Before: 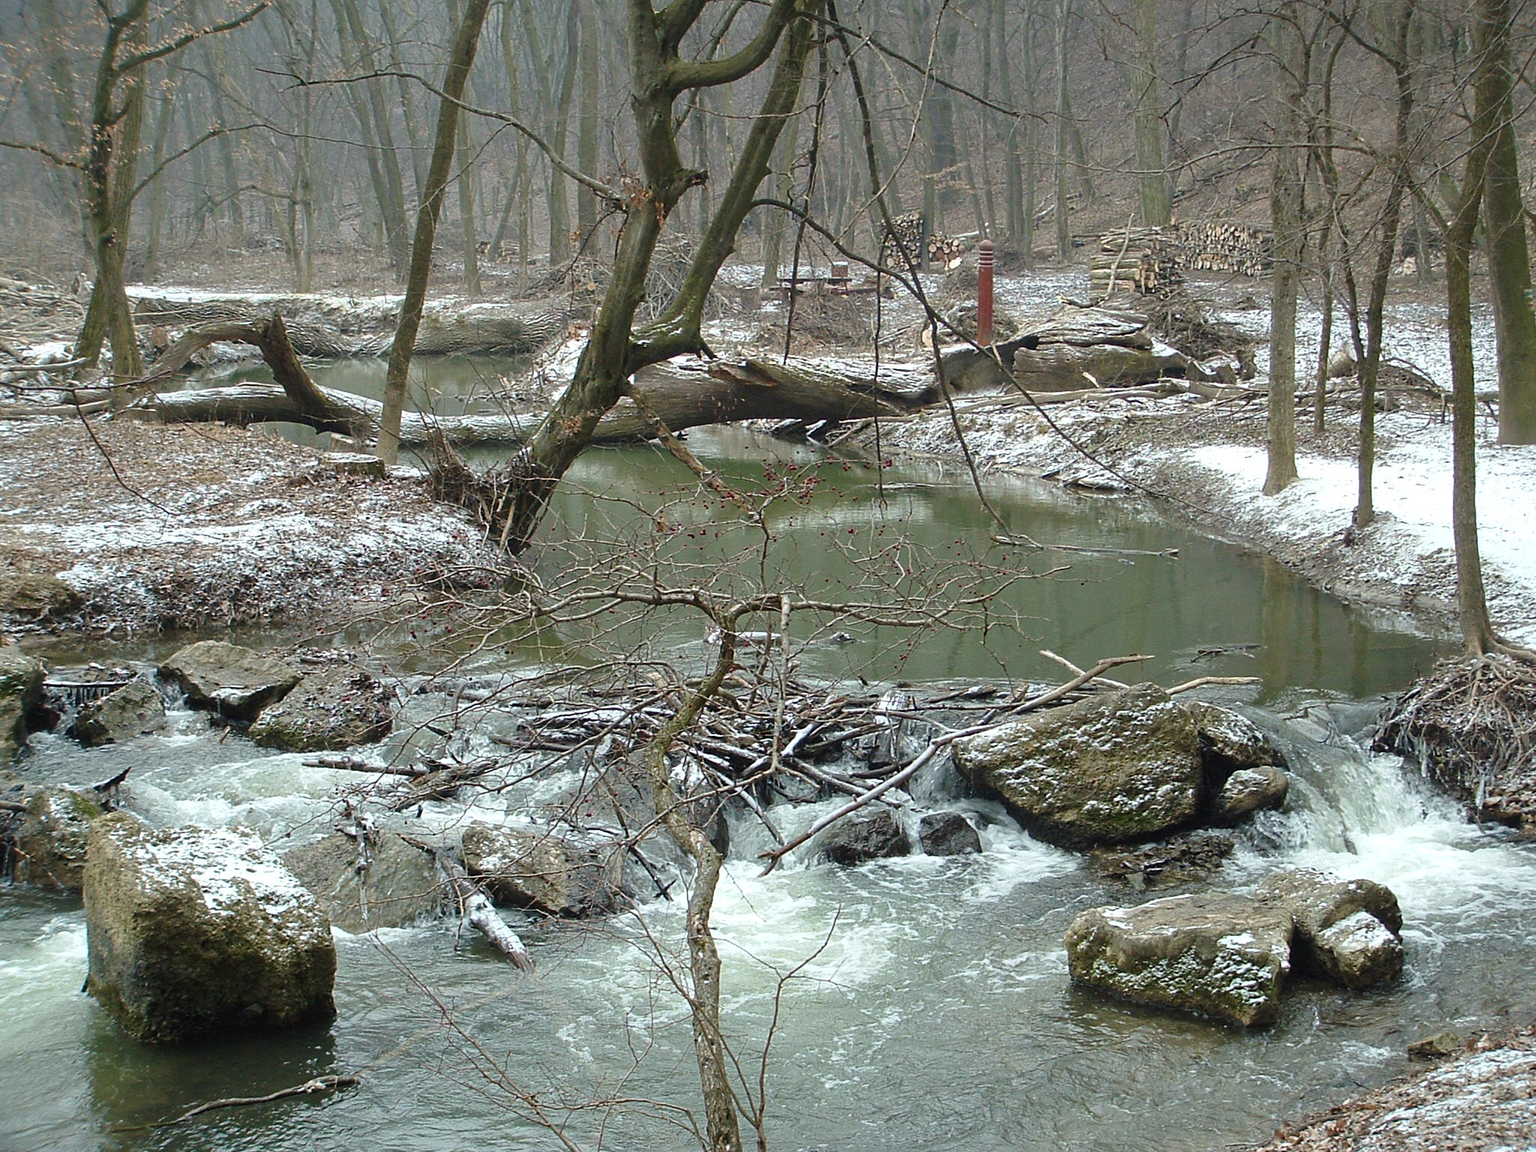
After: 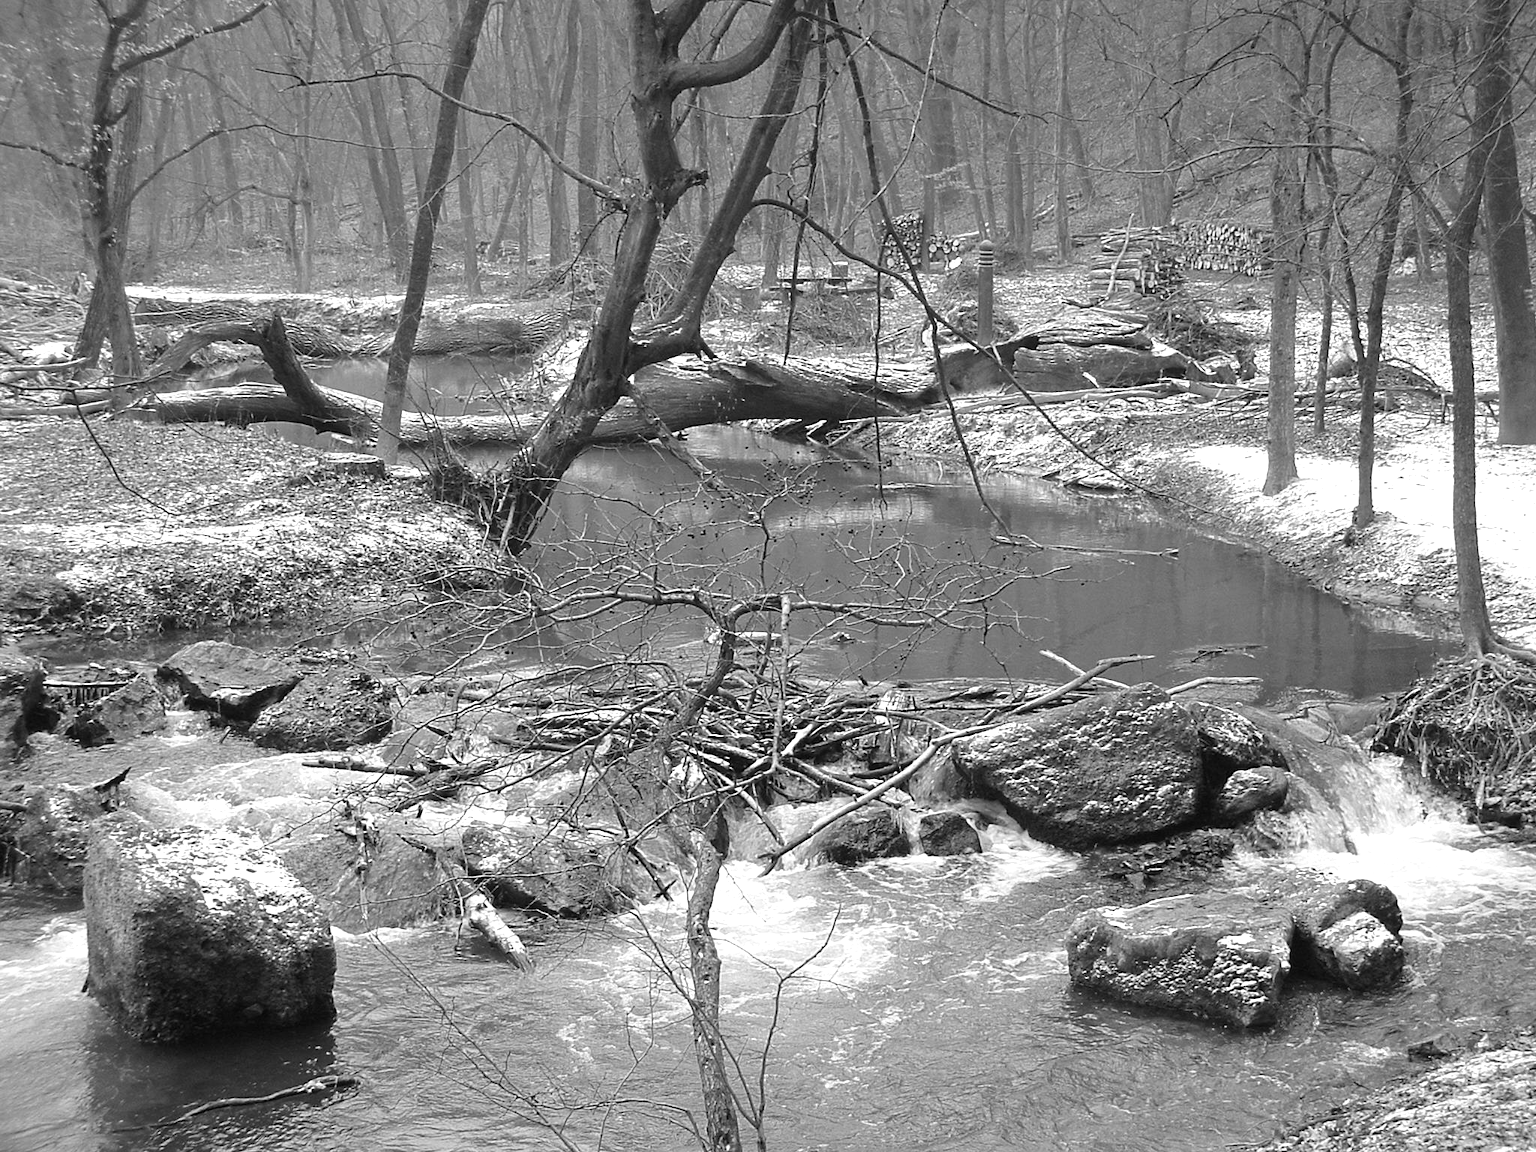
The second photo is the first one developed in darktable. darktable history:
white balance: red 1.467, blue 0.684
monochrome: on, module defaults
